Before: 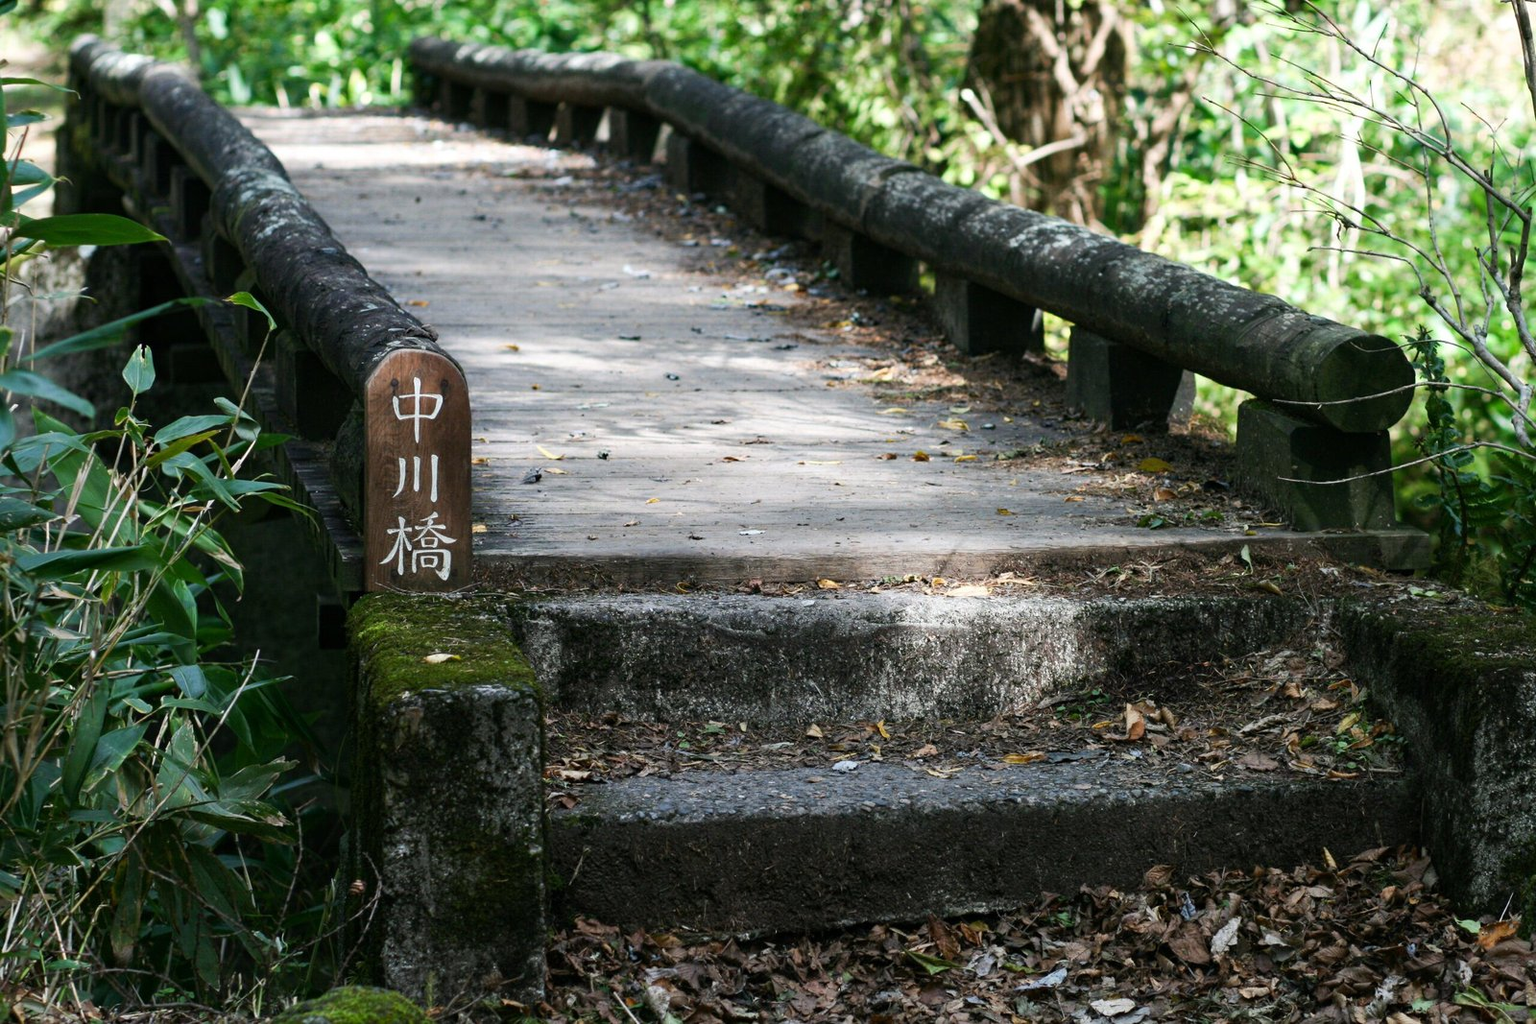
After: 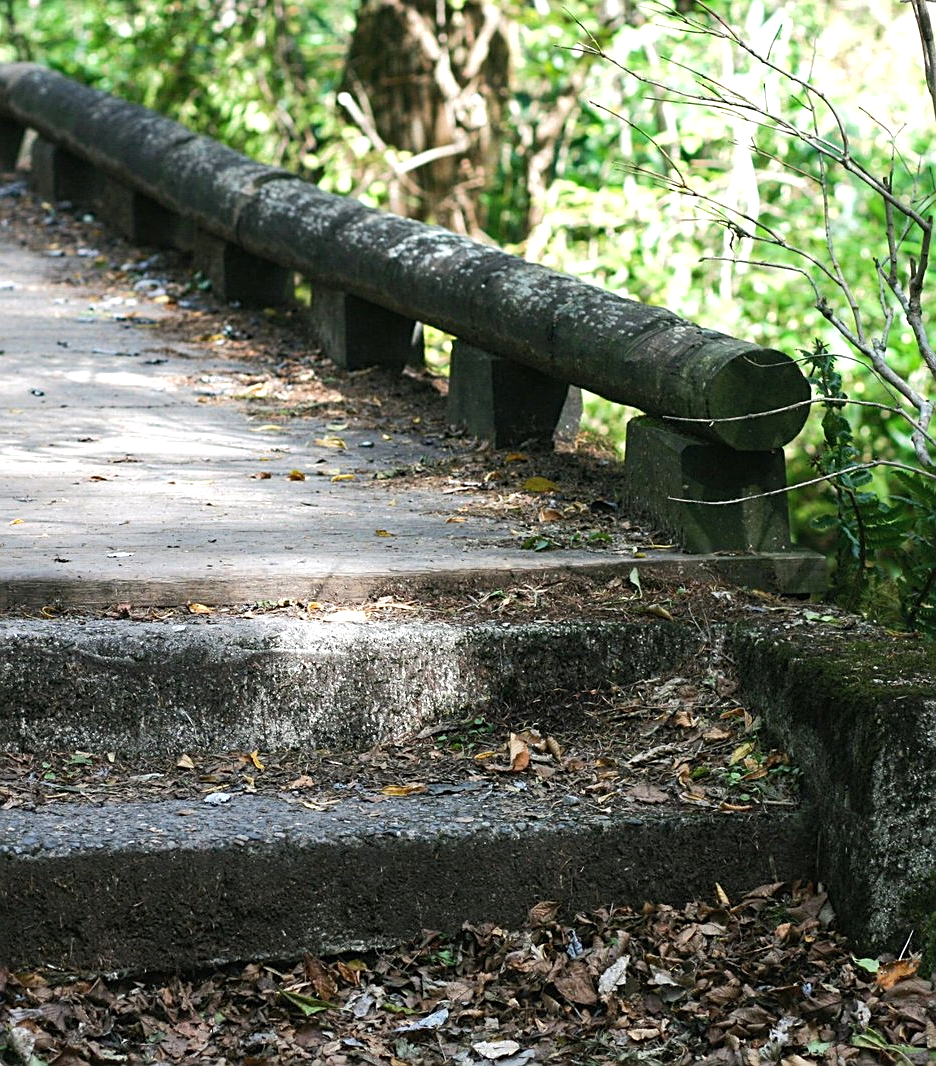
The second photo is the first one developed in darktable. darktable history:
crop: left 41.47%
sharpen: on, module defaults
vignetting: fall-off start 116.23%, fall-off radius 59.55%
exposure: black level correction 0, exposure 0.398 EV, compensate exposure bias true, compensate highlight preservation false
tone curve: curves: ch0 [(0, 0) (0.003, 0.018) (0.011, 0.024) (0.025, 0.038) (0.044, 0.067) (0.069, 0.098) (0.1, 0.13) (0.136, 0.165) (0.177, 0.205) (0.224, 0.249) (0.277, 0.304) (0.335, 0.365) (0.399, 0.432) (0.468, 0.505) (0.543, 0.579) (0.623, 0.652) (0.709, 0.725) (0.801, 0.802) (0.898, 0.876) (1, 1)], color space Lab, independent channels, preserve colors none
